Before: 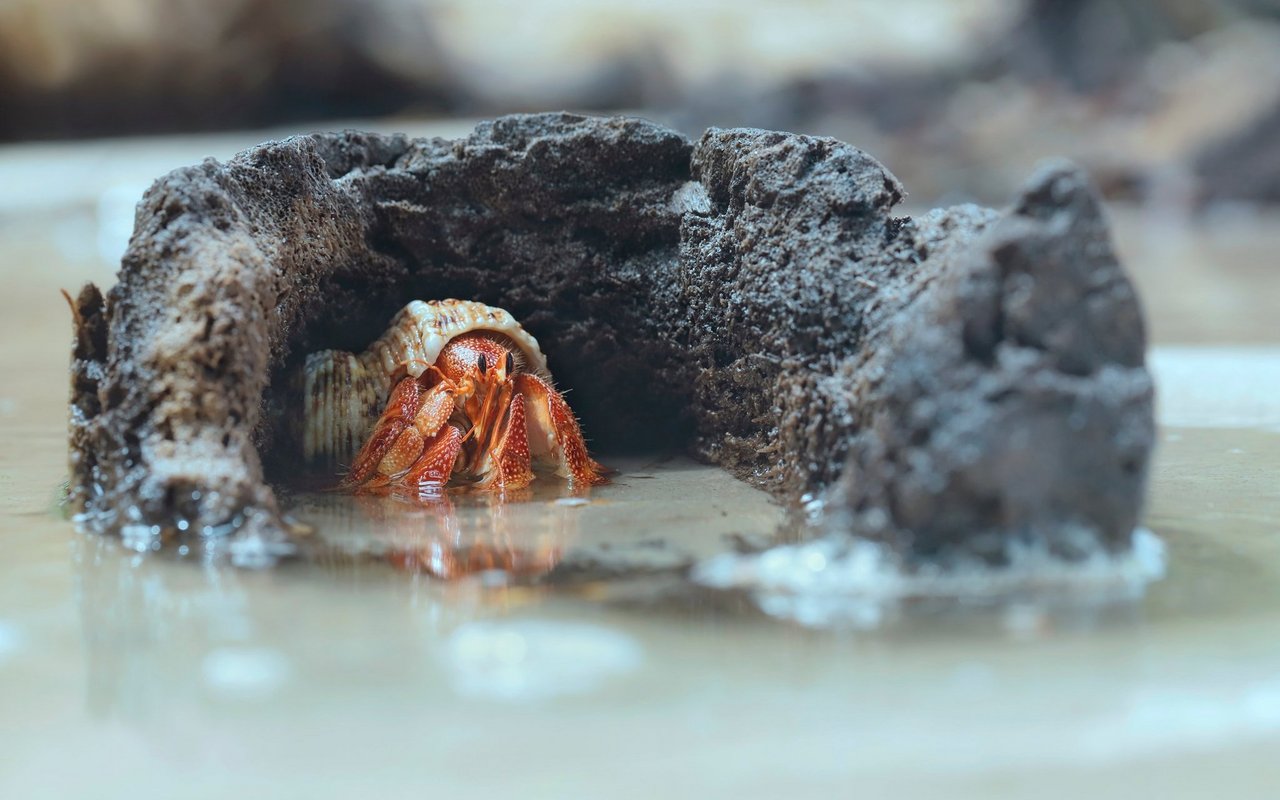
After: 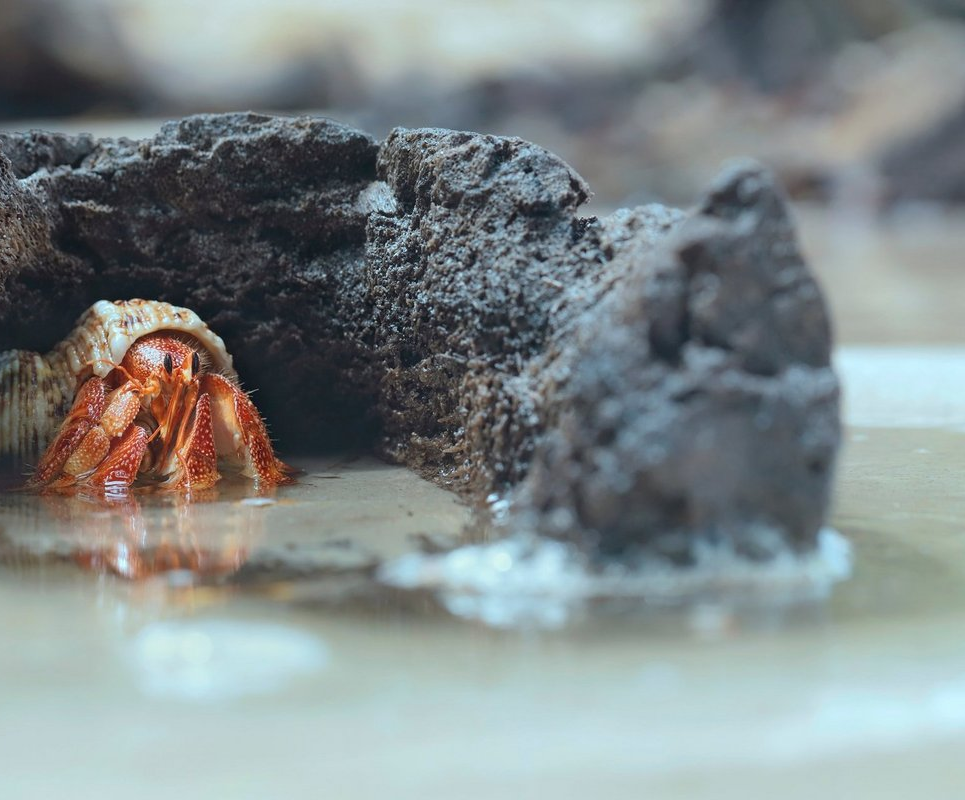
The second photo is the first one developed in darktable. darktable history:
crop and rotate: left 24.593%
